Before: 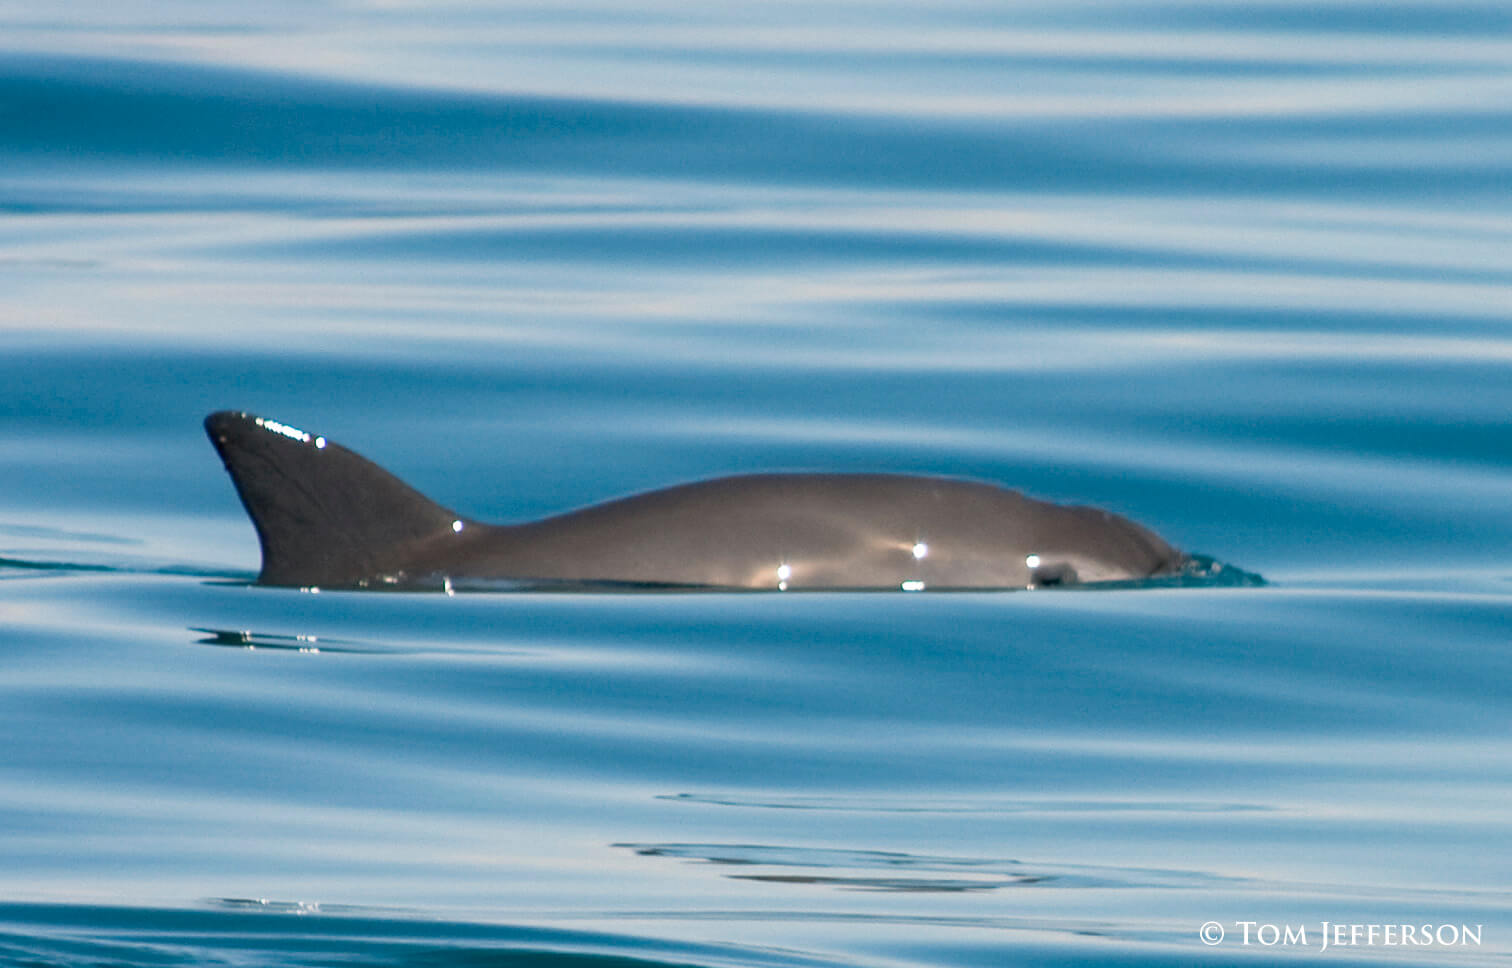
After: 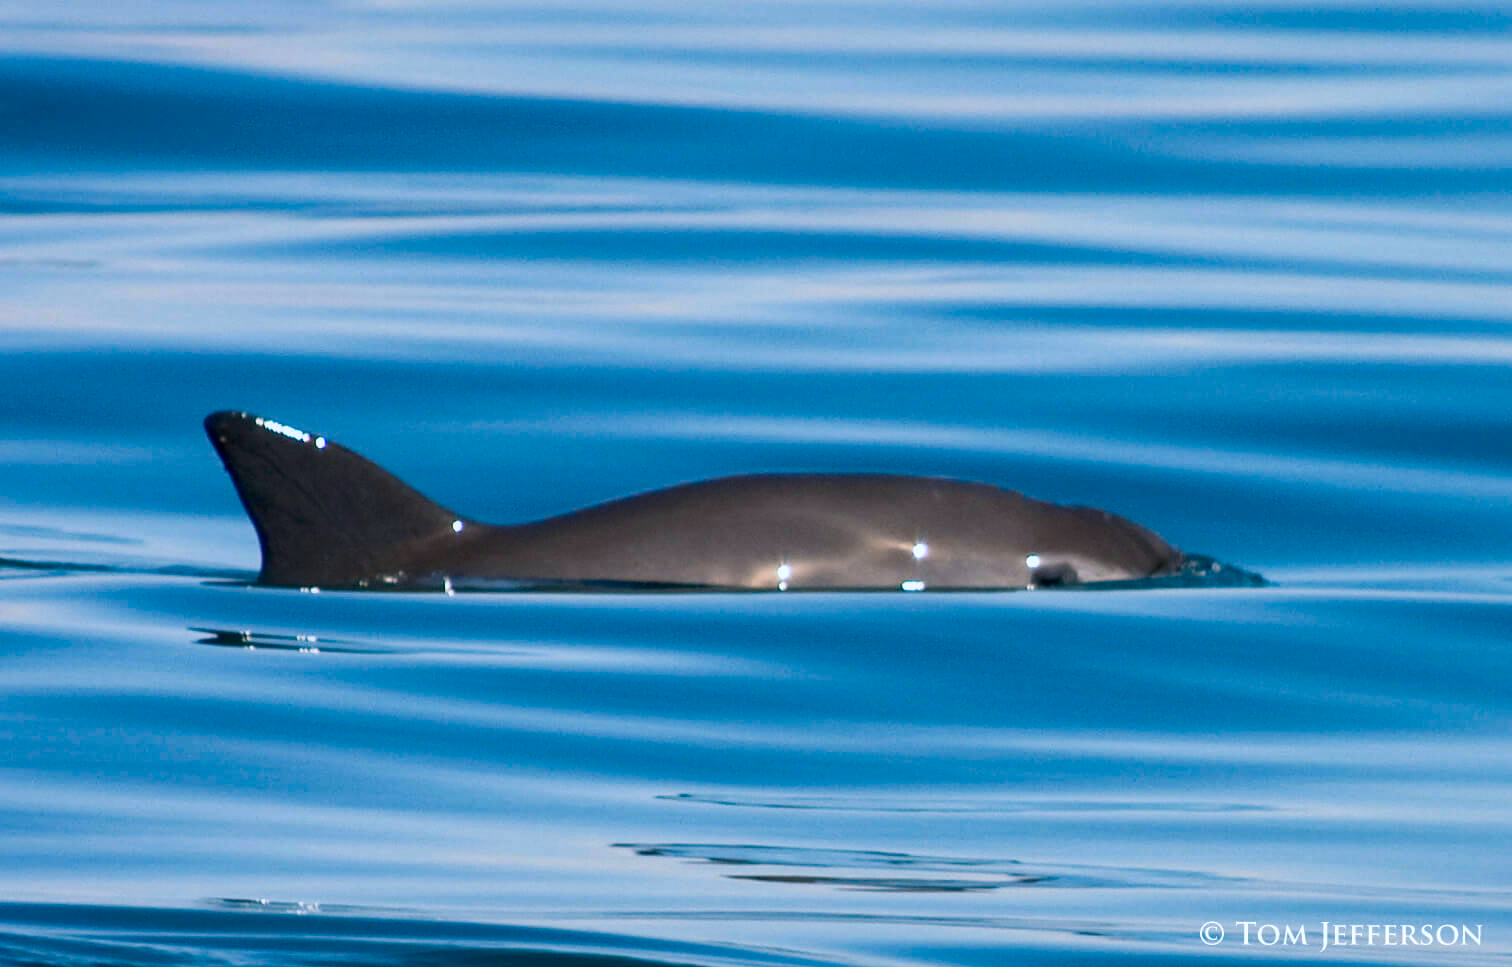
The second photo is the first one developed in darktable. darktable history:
shadows and highlights: shadows -20, white point adjustment -2, highlights -35
white balance: red 0.954, blue 1.079
crop: bottom 0.071%
haze removal: compatibility mode true, adaptive false
contrast brightness saturation: contrast 0.13, brightness -0.05, saturation 0.16
